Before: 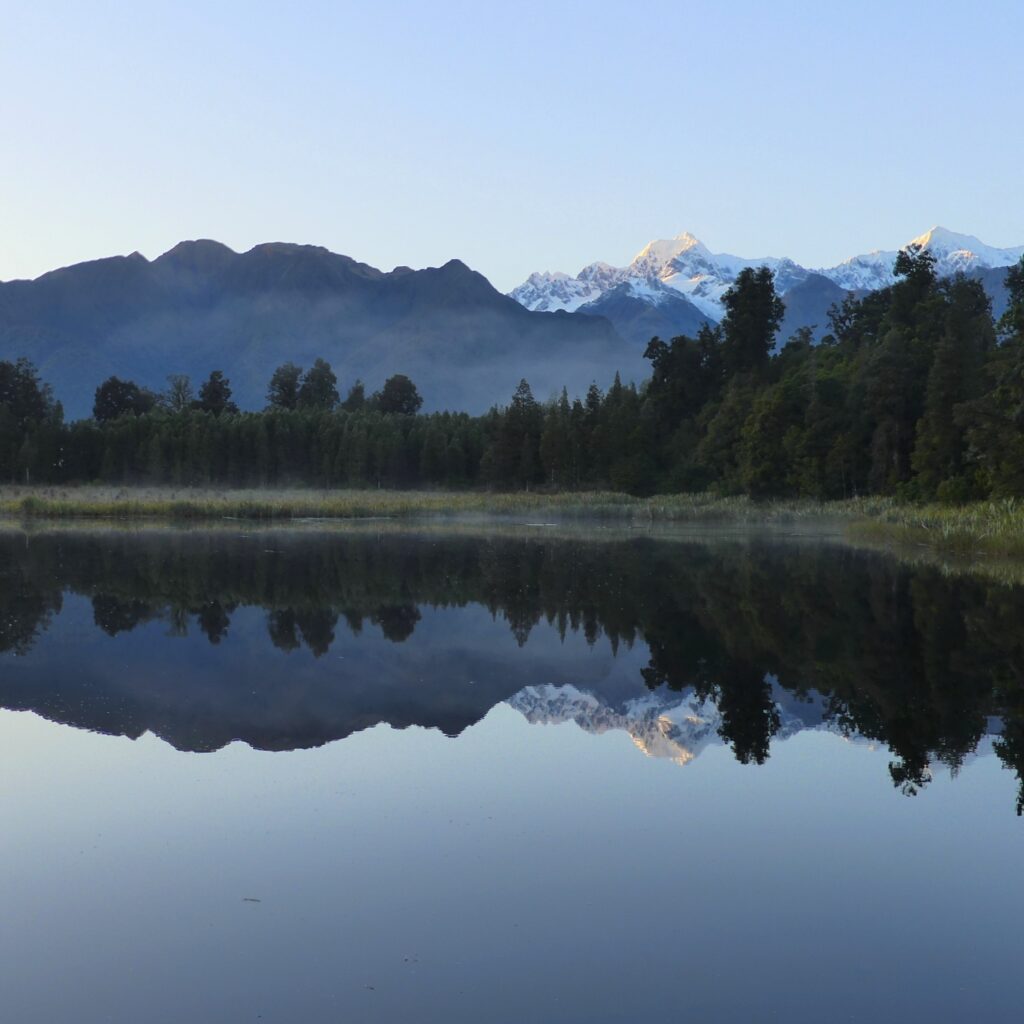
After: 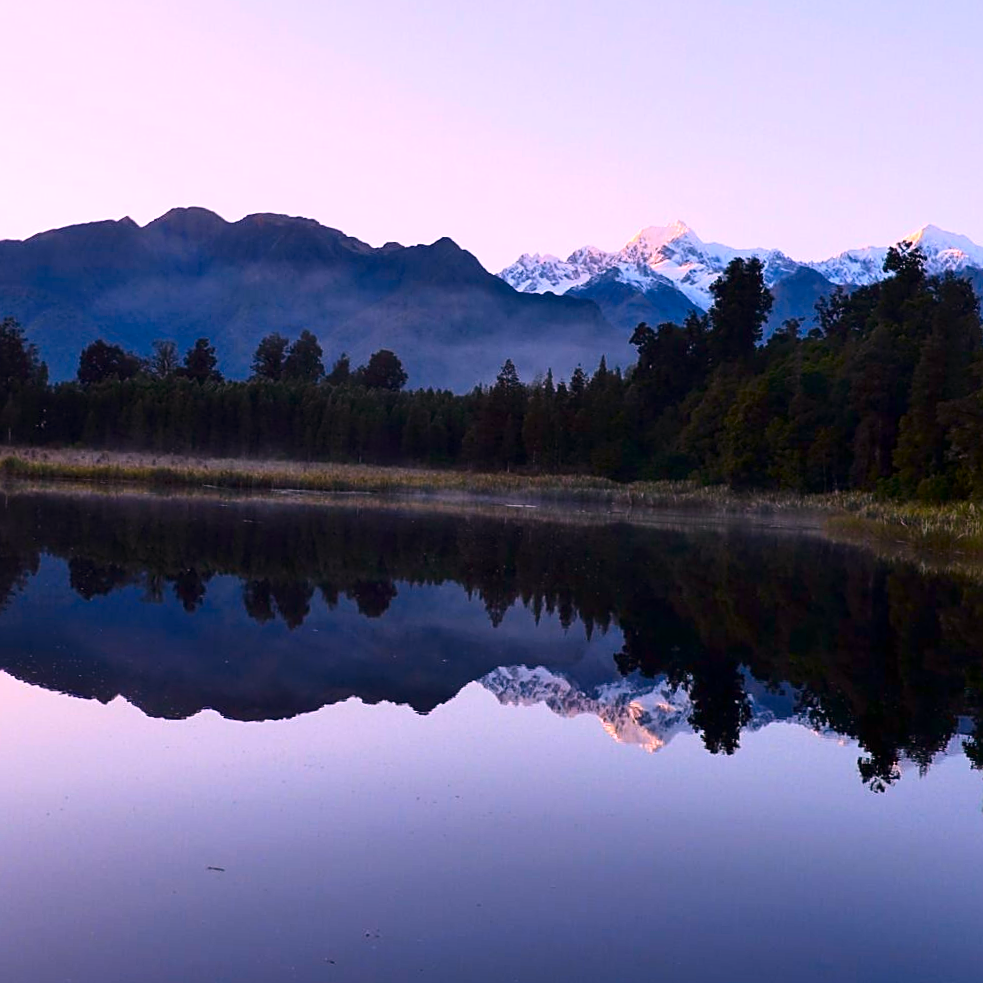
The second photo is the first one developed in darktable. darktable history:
crop and rotate: angle -2.38°
color correction: saturation 0.99
rotate and perspective: automatic cropping off
local contrast: highlights 100%, shadows 100%, detail 120%, midtone range 0.2
contrast brightness saturation: contrast 0.21, brightness -0.11, saturation 0.21
white balance: red 1.188, blue 1.11
sharpen: on, module defaults
